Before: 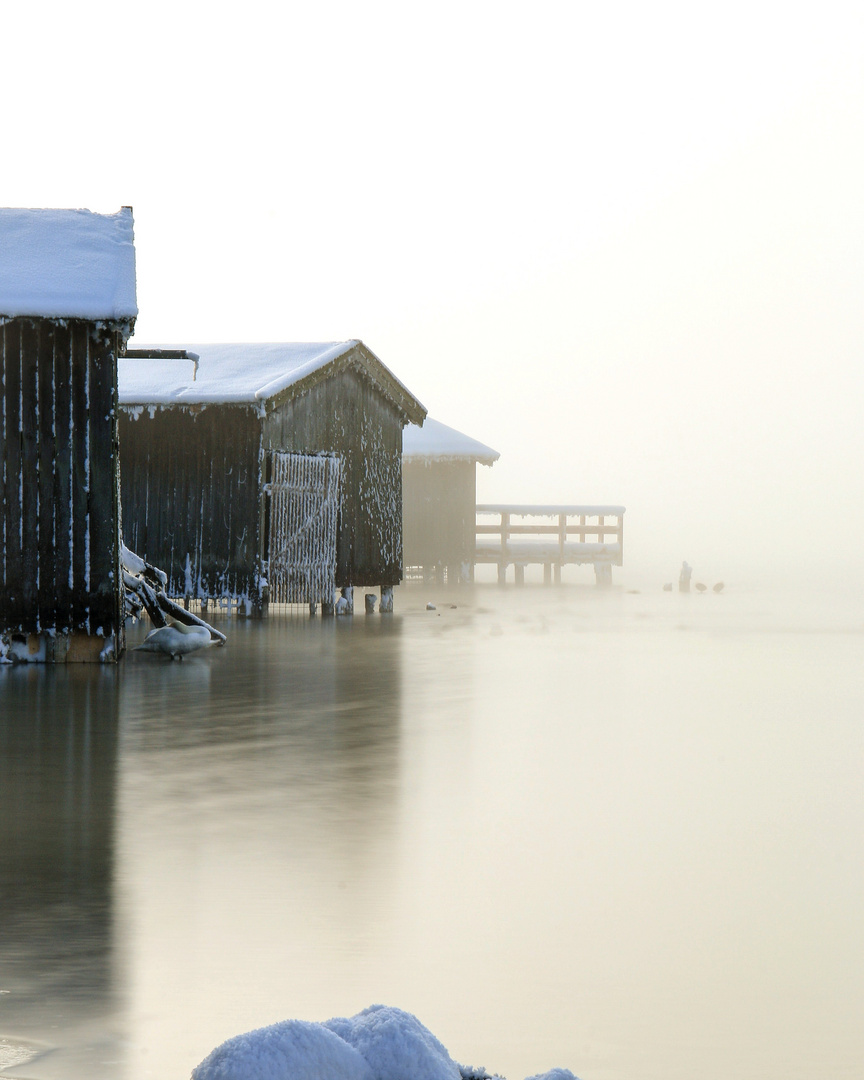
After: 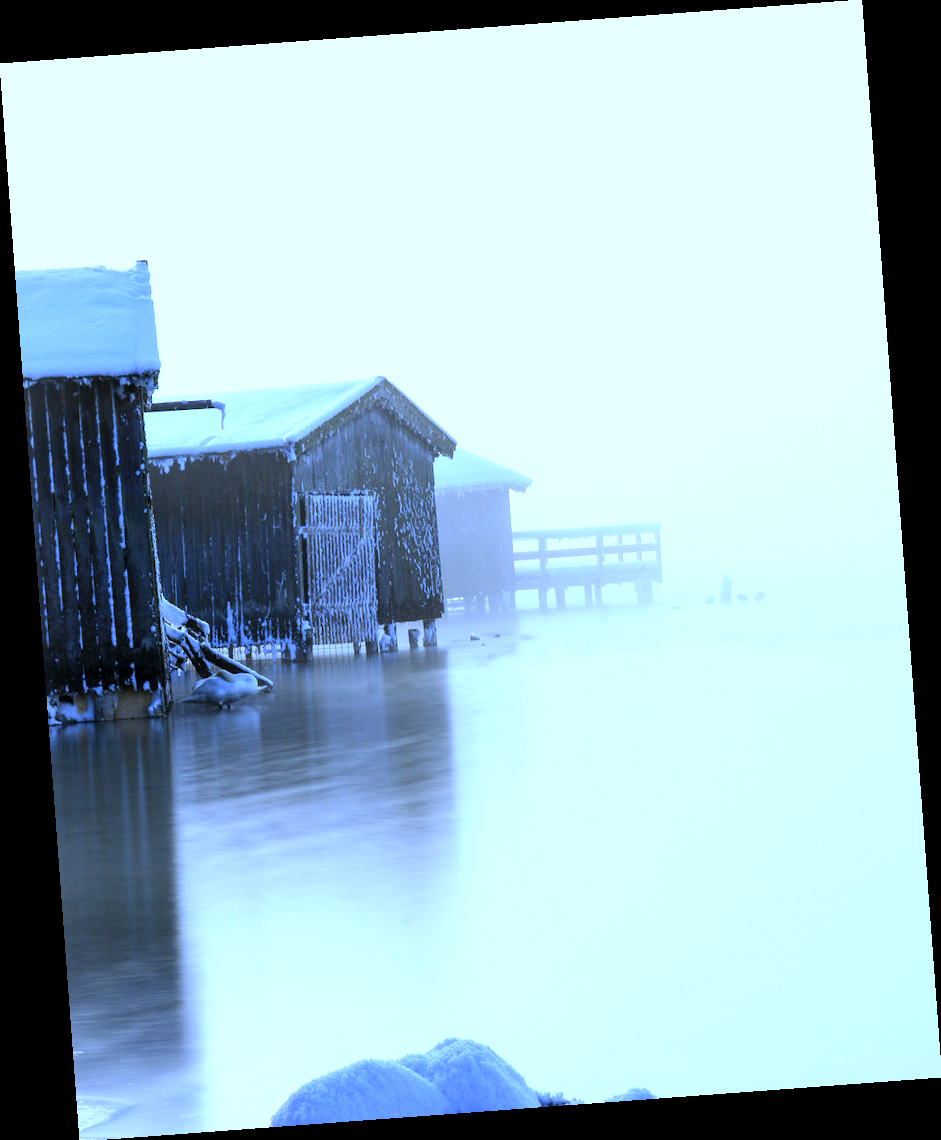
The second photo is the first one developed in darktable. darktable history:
white balance: red 0.766, blue 1.537
exposure: black level correction 0.001, exposure 0.5 EV, compensate exposure bias true, compensate highlight preservation false
shadows and highlights: shadows 12, white point adjustment 1.2, highlights -0.36, soften with gaussian
rotate and perspective: rotation -4.25°, automatic cropping off
